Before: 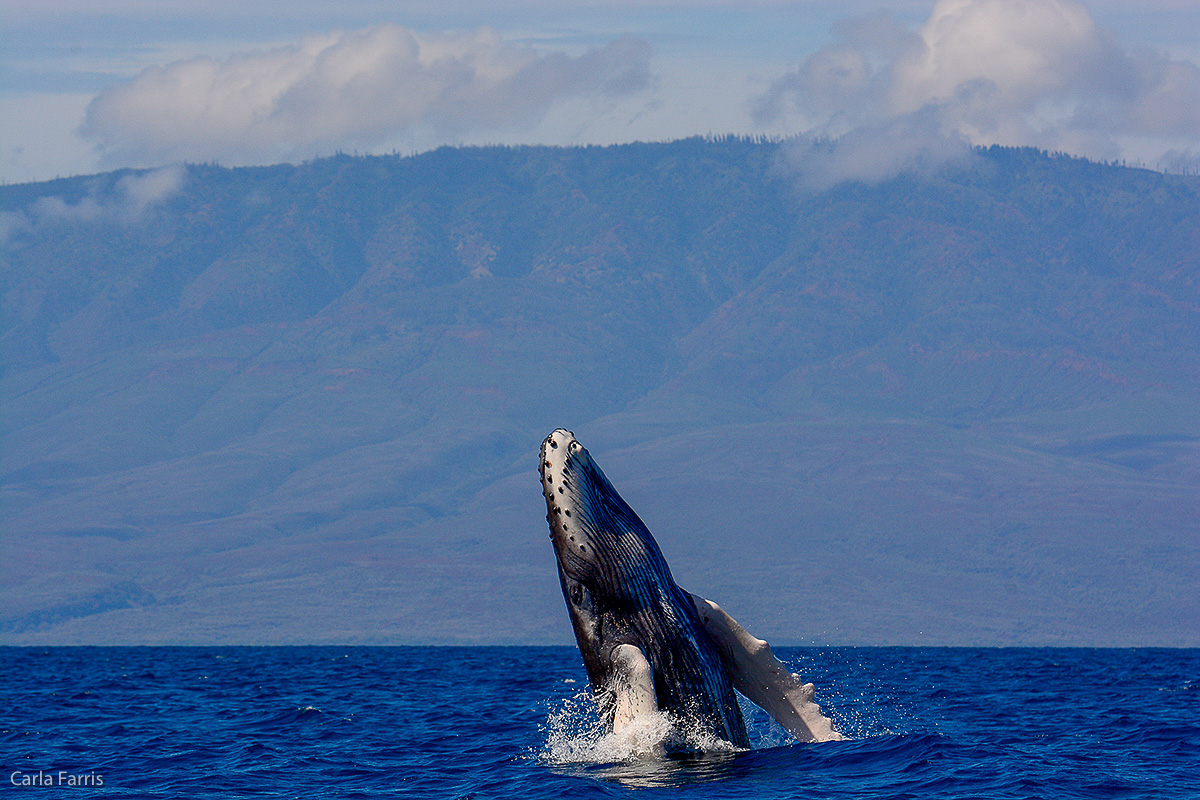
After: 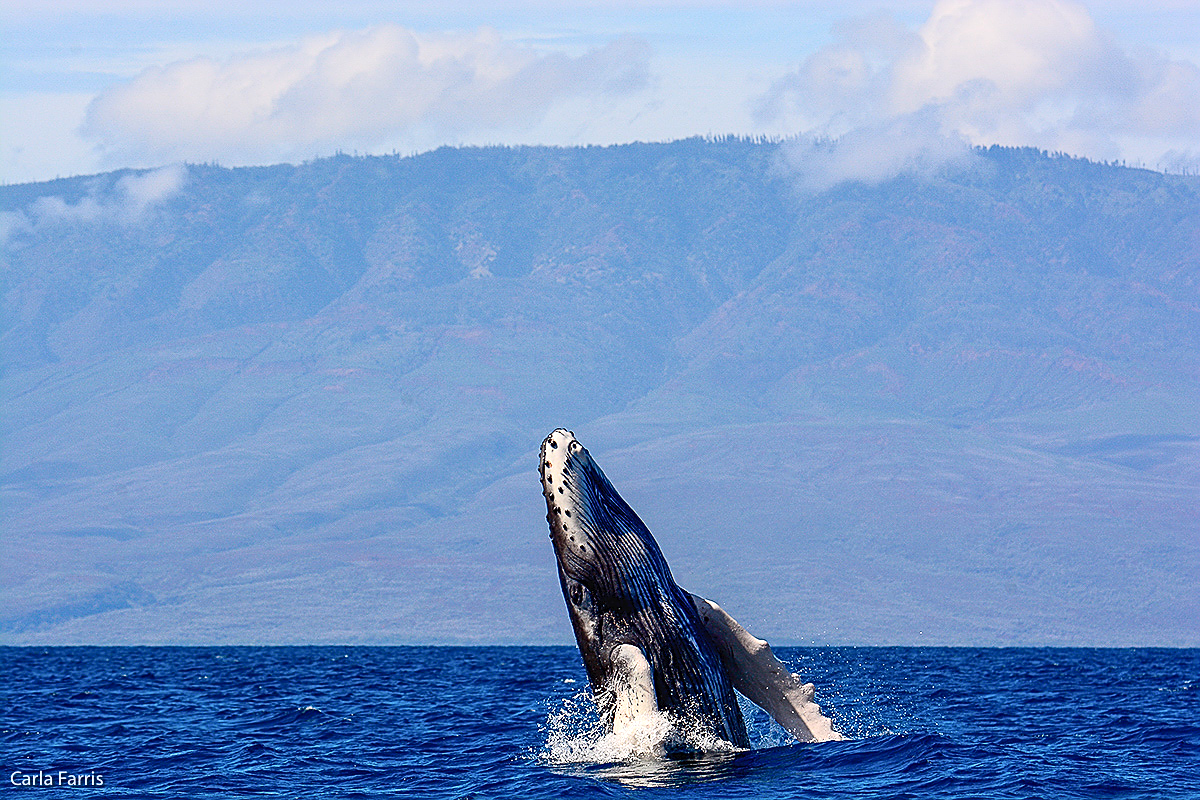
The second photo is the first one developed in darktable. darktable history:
exposure: black level correction 0, exposure 0.498 EV, compensate highlight preservation false
tone curve: curves: ch0 [(0, 0) (0.003, 0.024) (0.011, 0.032) (0.025, 0.041) (0.044, 0.054) (0.069, 0.069) (0.1, 0.09) (0.136, 0.116) (0.177, 0.162) (0.224, 0.213) (0.277, 0.278) (0.335, 0.359) (0.399, 0.447) (0.468, 0.543) (0.543, 0.621) (0.623, 0.717) (0.709, 0.807) (0.801, 0.876) (0.898, 0.934) (1, 1)], color space Lab, independent channels, preserve colors none
sharpen: on, module defaults
